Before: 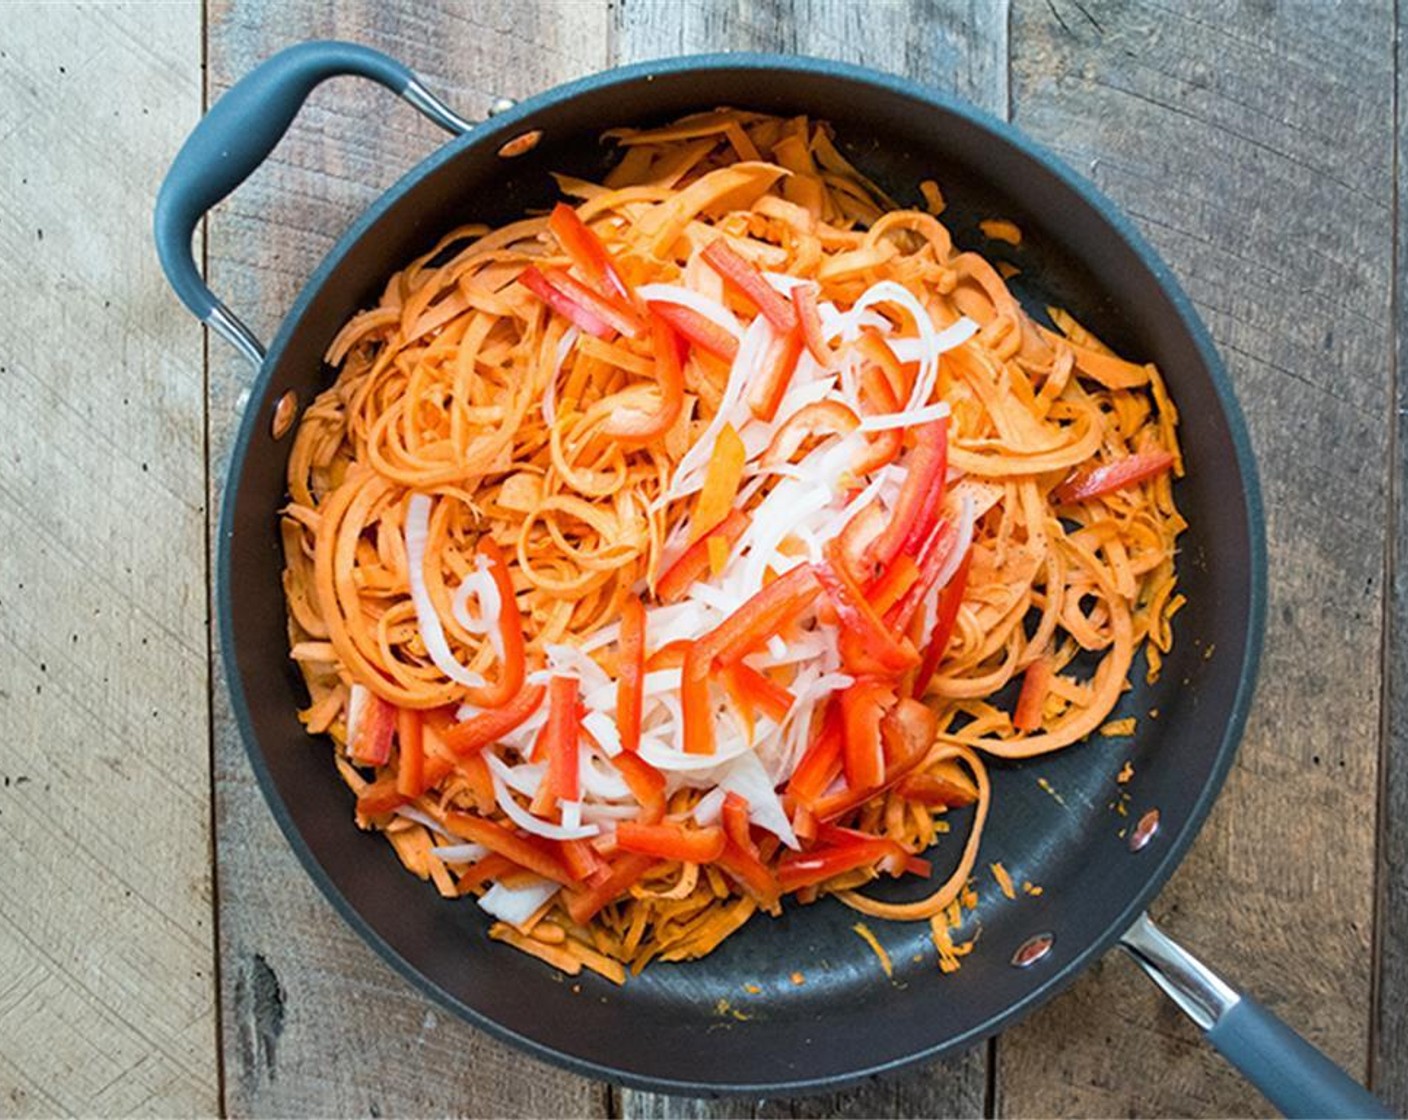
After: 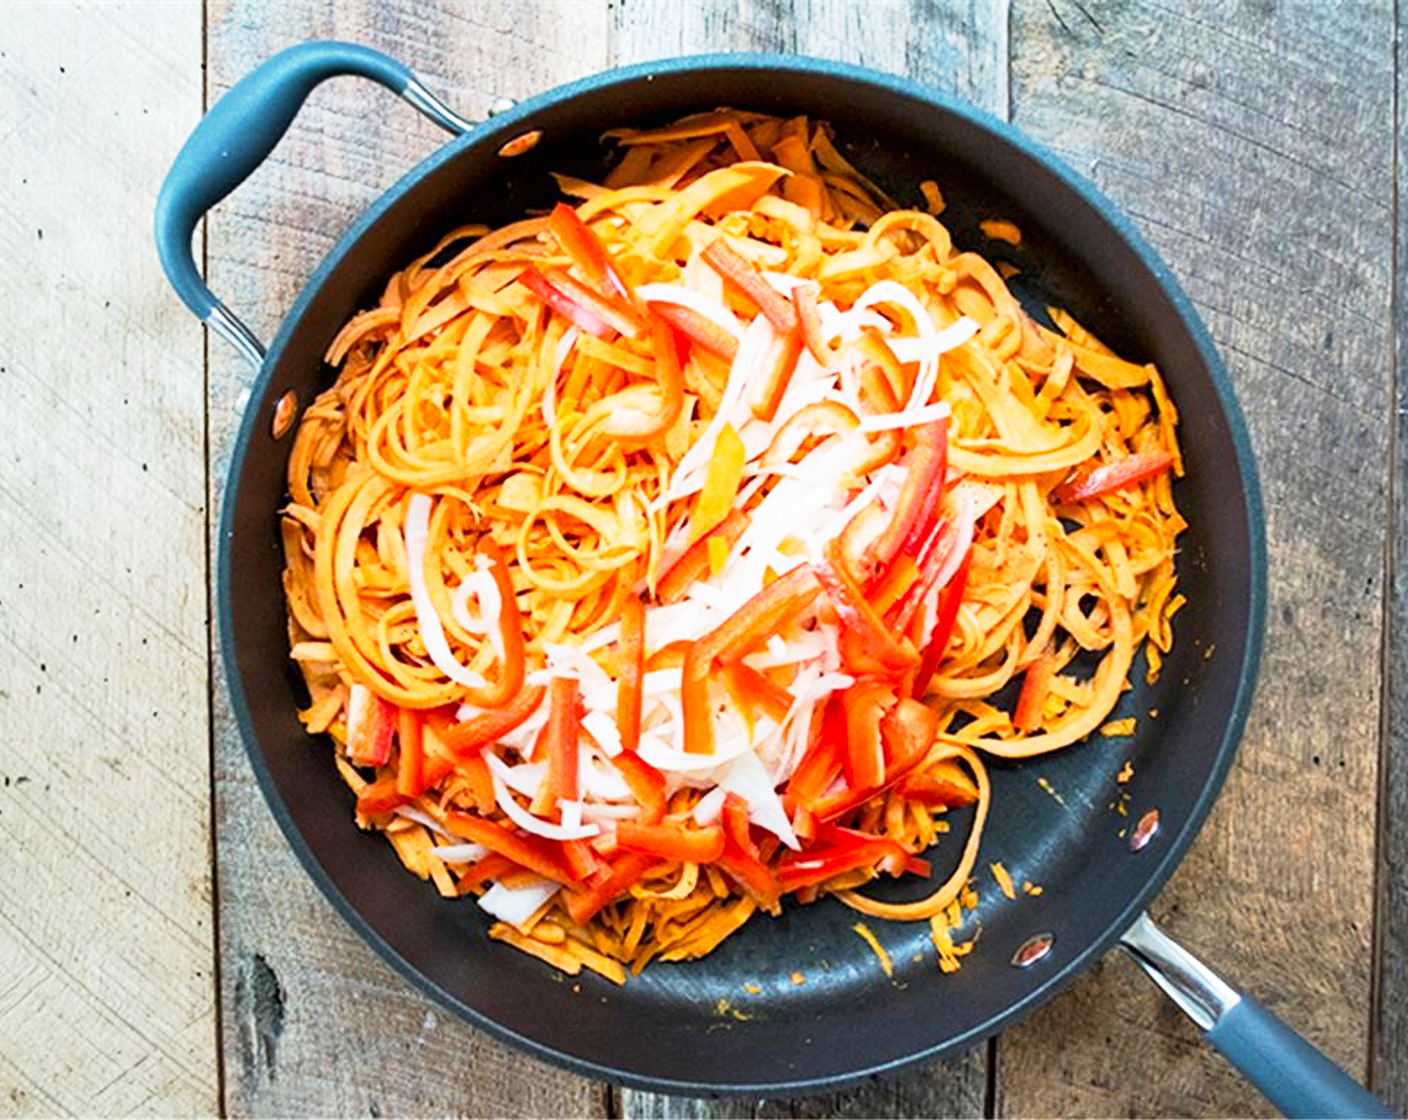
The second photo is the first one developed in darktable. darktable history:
base curve: curves: ch0 [(0, 0) (0.005, 0.002) (0.193, 0.295) (0.399, 0.664) (0.75, 0.928) (1, 1)], preserve colors none
